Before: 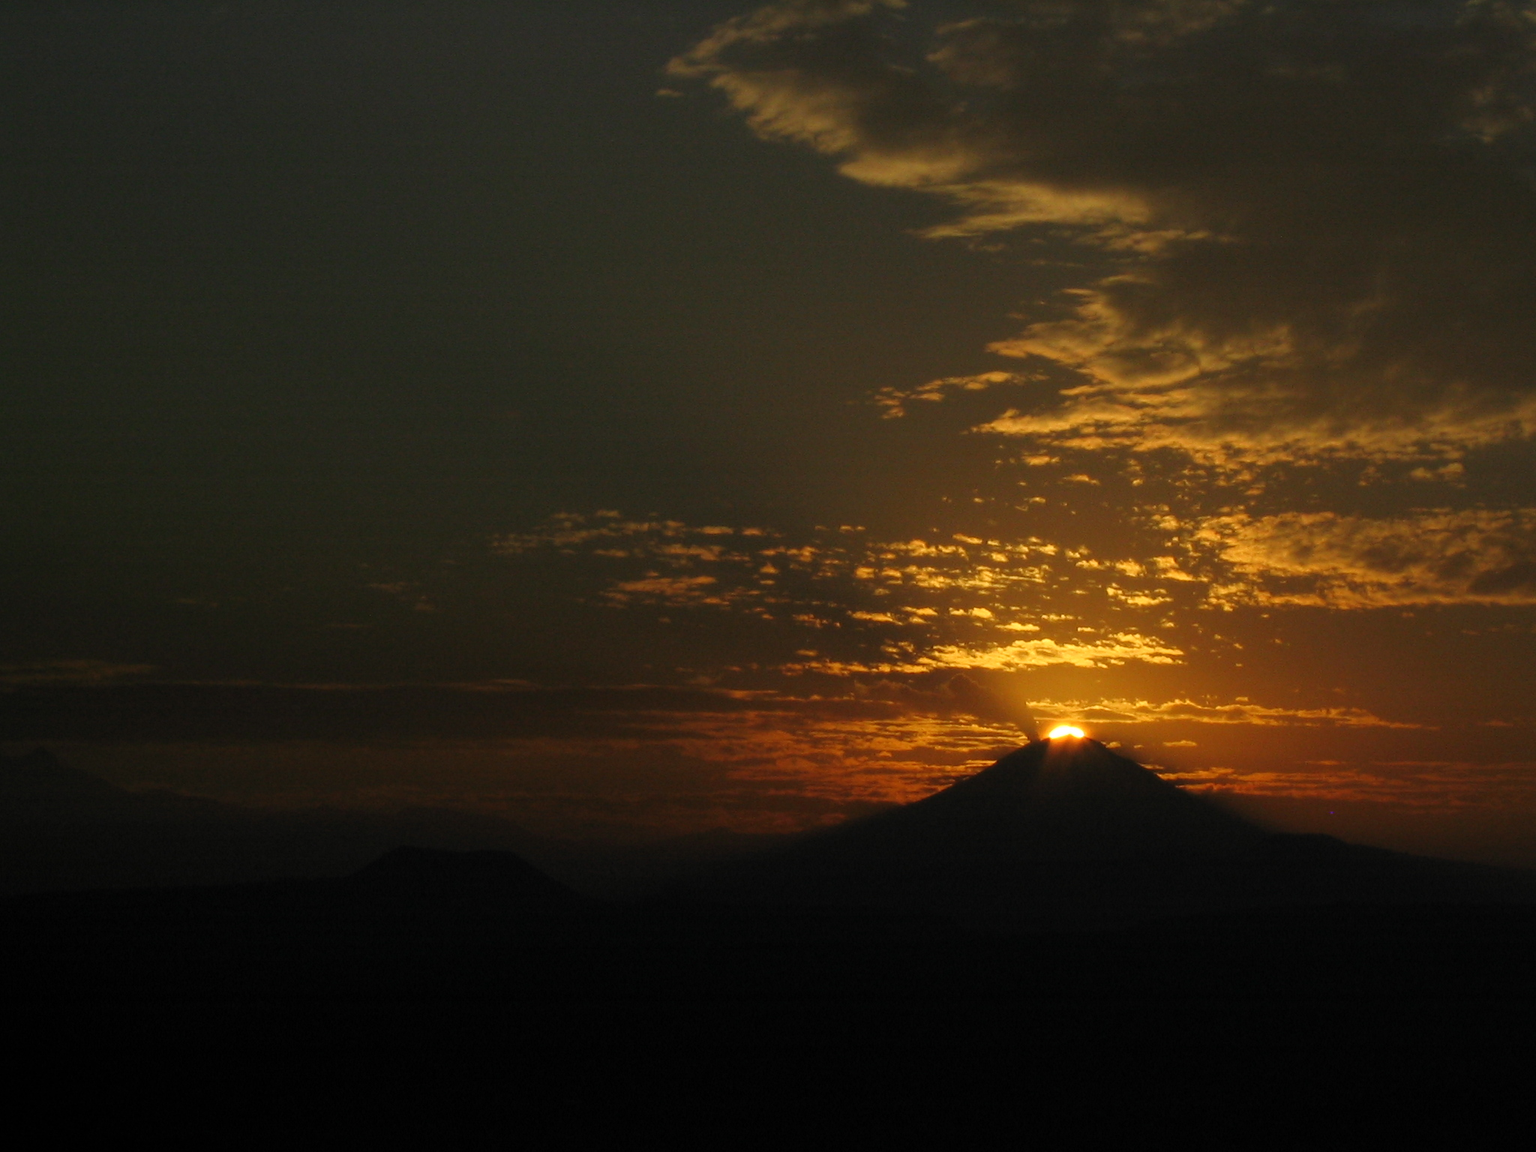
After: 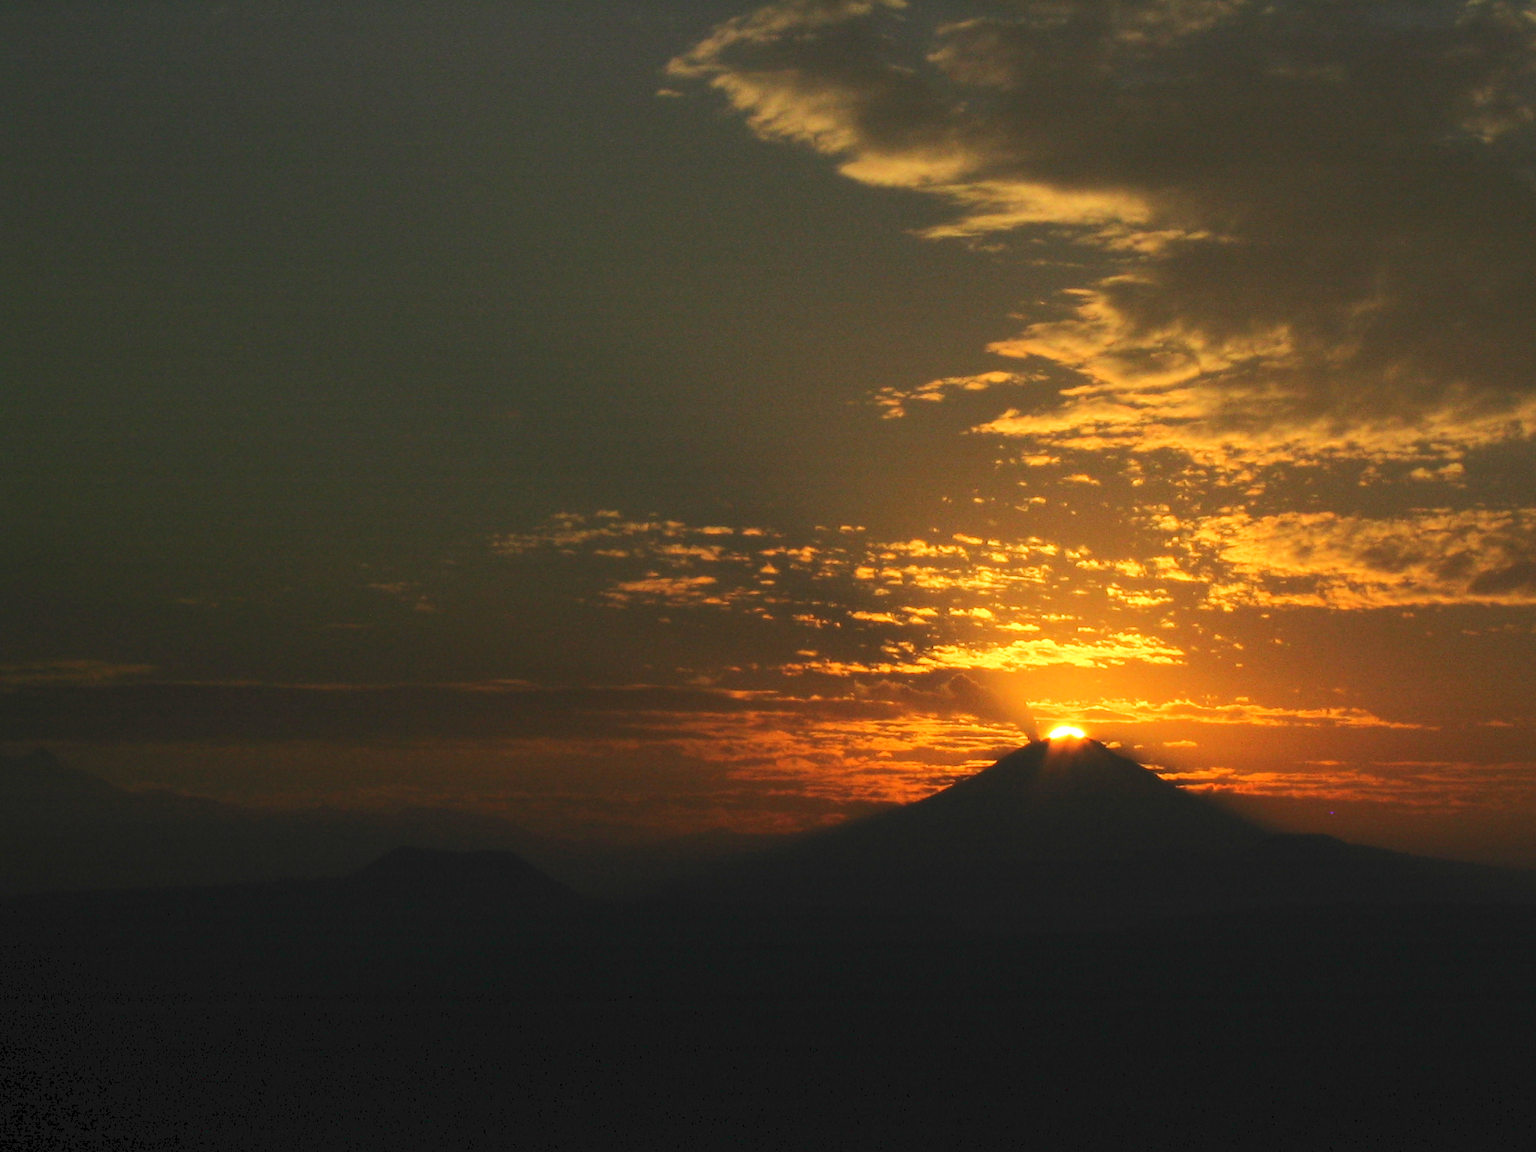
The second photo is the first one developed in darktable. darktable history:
base curve: curves: ch0 [(0, 0.007) (0.028, 0.063) (0.121, 0.311) (0.46, 0.743) (0.859, 0.957) (1, 1)], preserve colors average RGB
